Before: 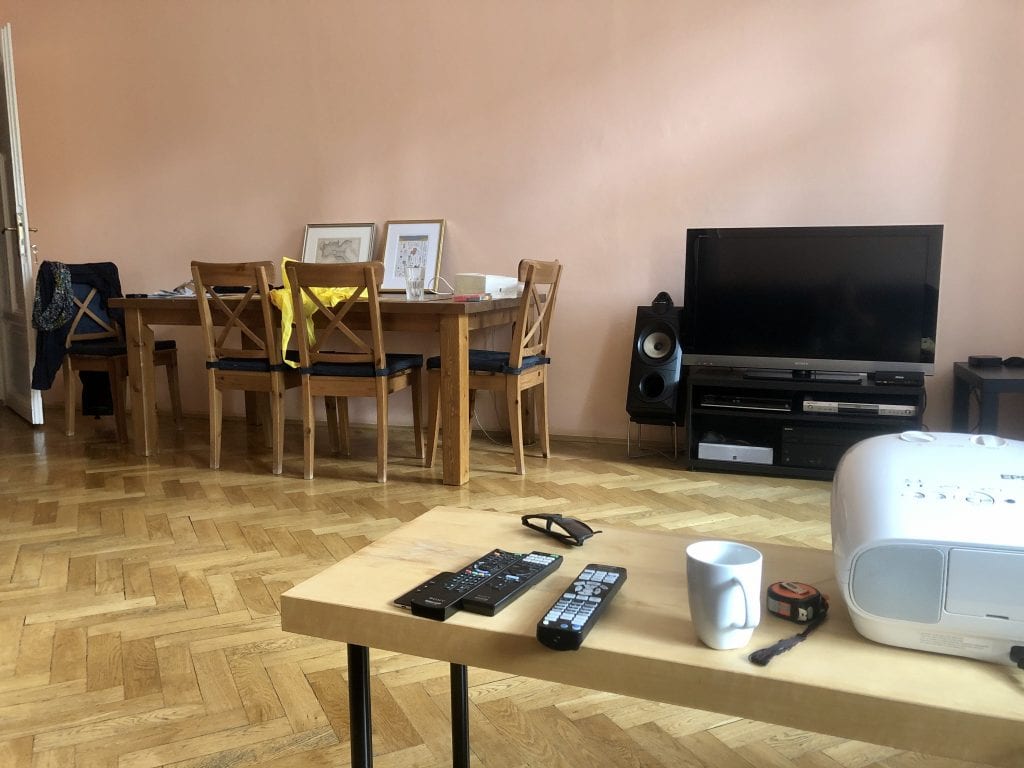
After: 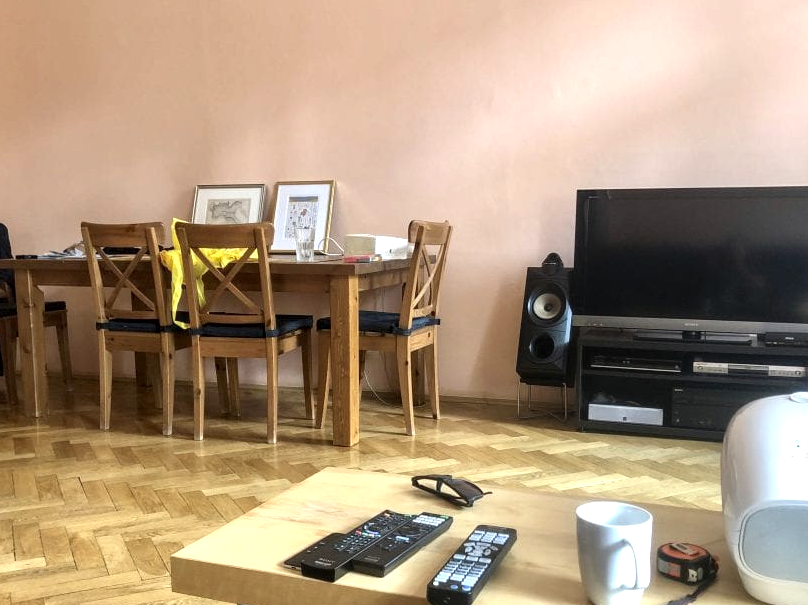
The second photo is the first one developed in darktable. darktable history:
crop and rotate: left 10.762%, top 5.125%, right 10.319%, bottom 16.09%
local contrast: on, module defaults
exposure: black level correction 0, exposure 0.499 EV, compensate highlight preservation false
